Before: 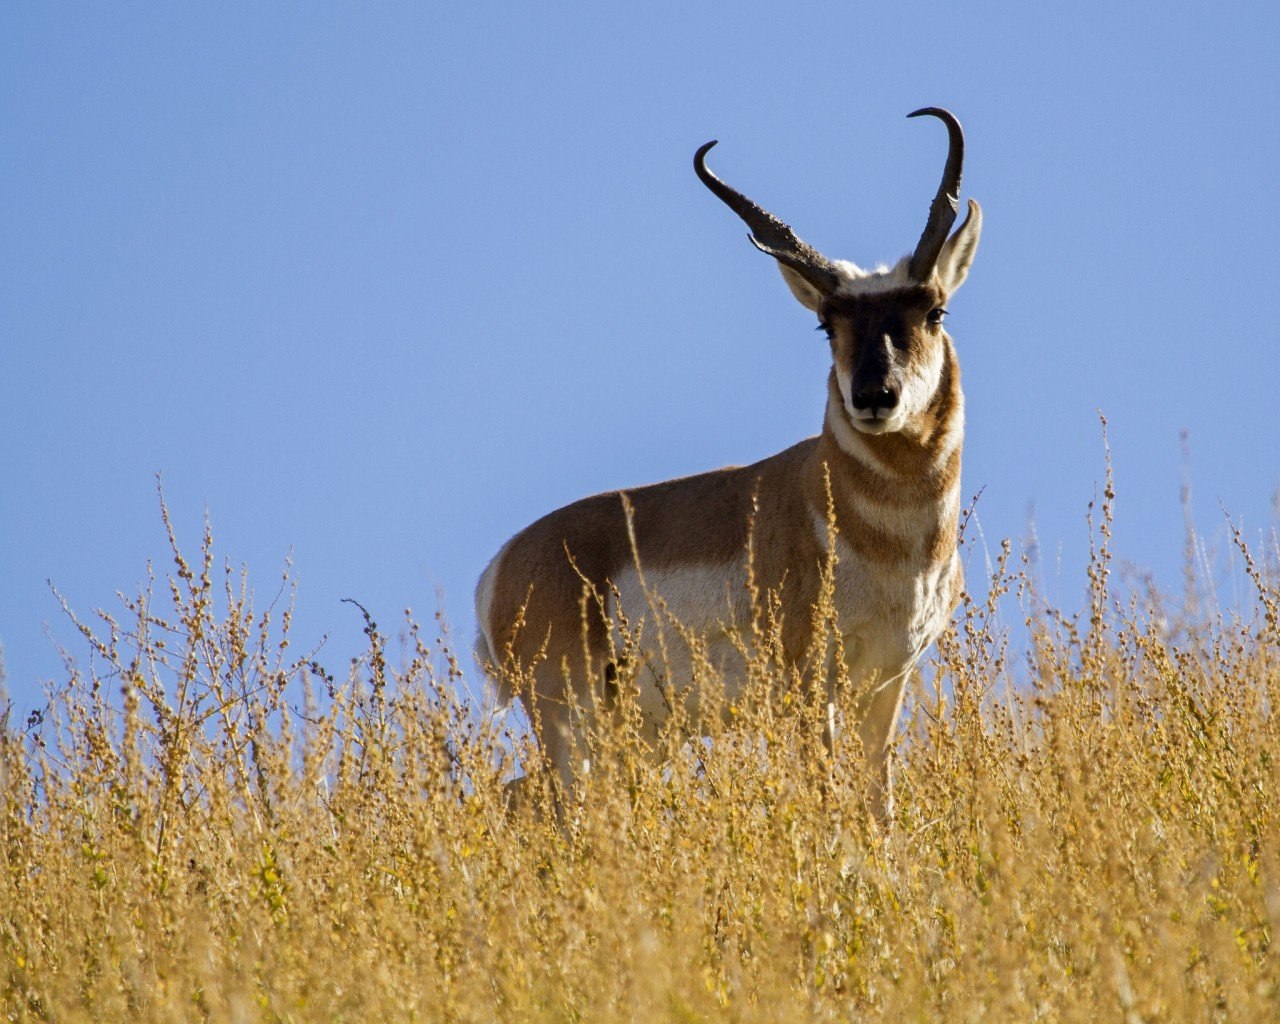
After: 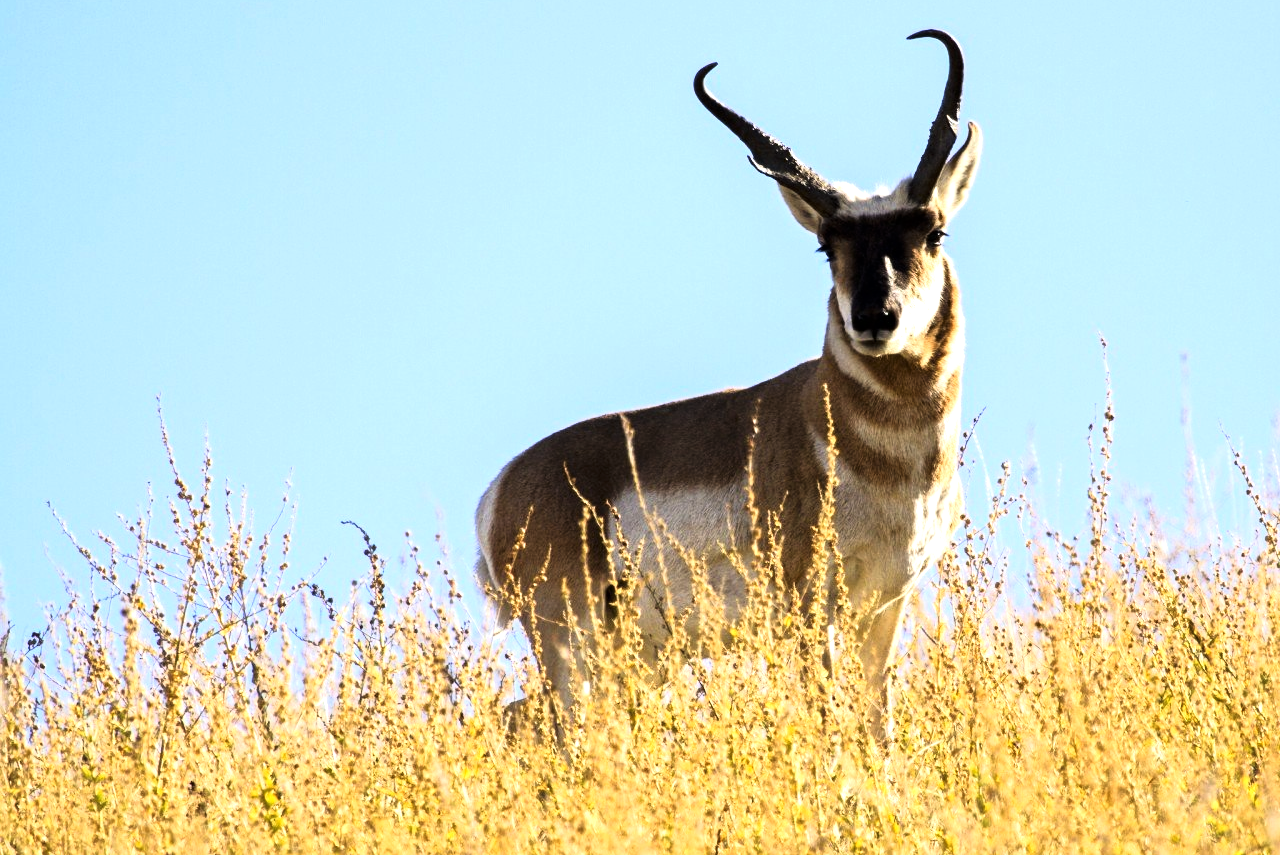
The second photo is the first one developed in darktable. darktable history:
tone curve: curves: ch0 [(0, 0) (0.042, 0.01) (0.223, 0.123) (0.59, 0.574) (0.802, 0.868) (1, 1)], color space Lab, linked channels, preserve colors none
exposure: exposure 1 EV, compensate highlight preservation false
crop: top 7.625%, bottom 8.027%
